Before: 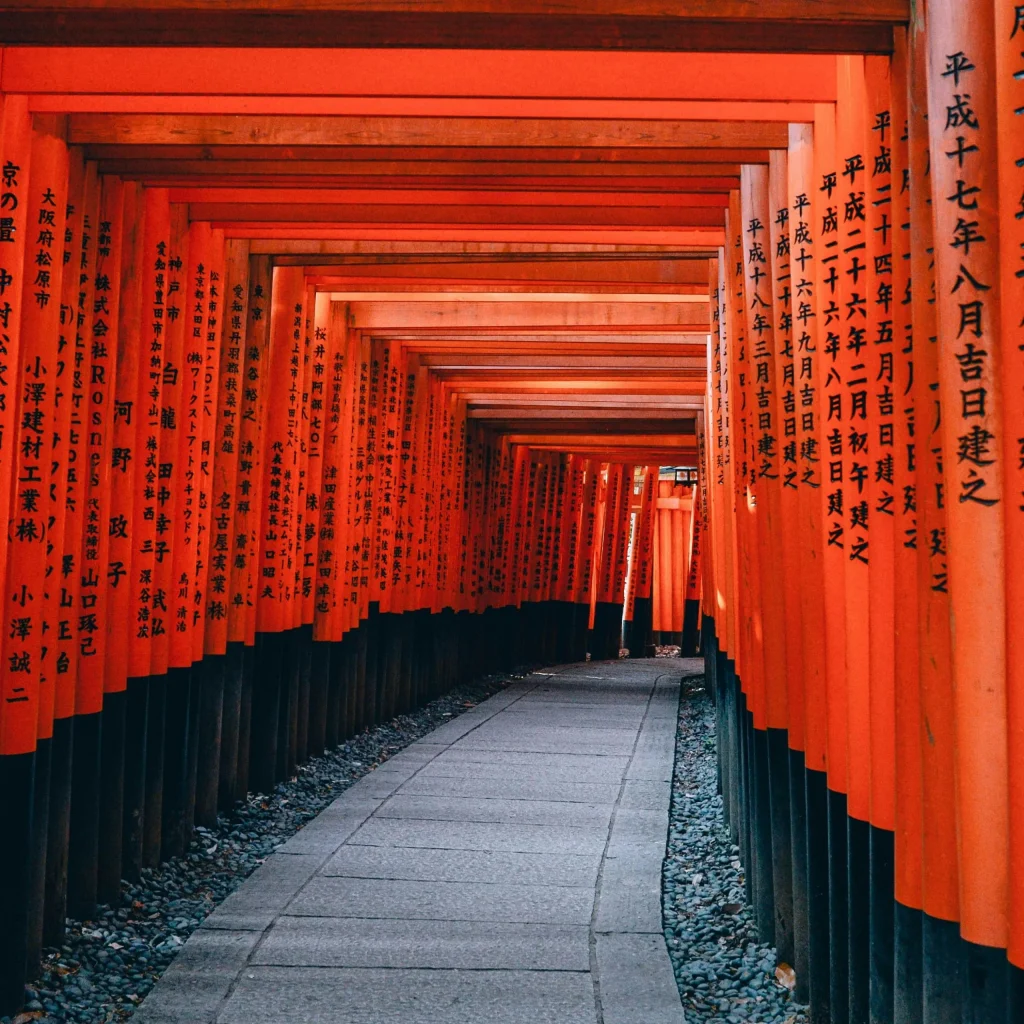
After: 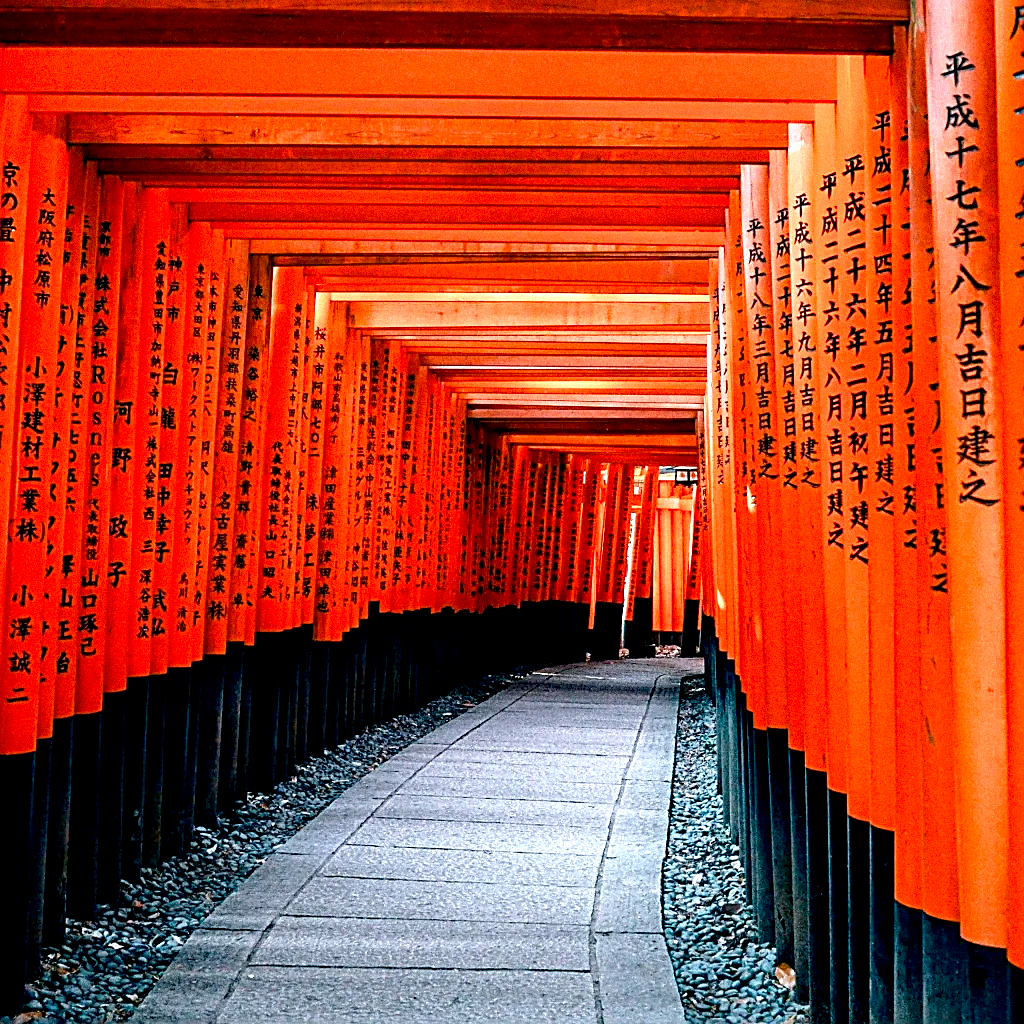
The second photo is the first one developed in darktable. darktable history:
exposure: black level correction 0.011, exposure 1.088 EV, compensate exposure bias true, compensate highlight preservation false
grain: mid-tones bias 0%
sharpen: amount 0.75
haze removal: compatibility mode true, adaptive false
